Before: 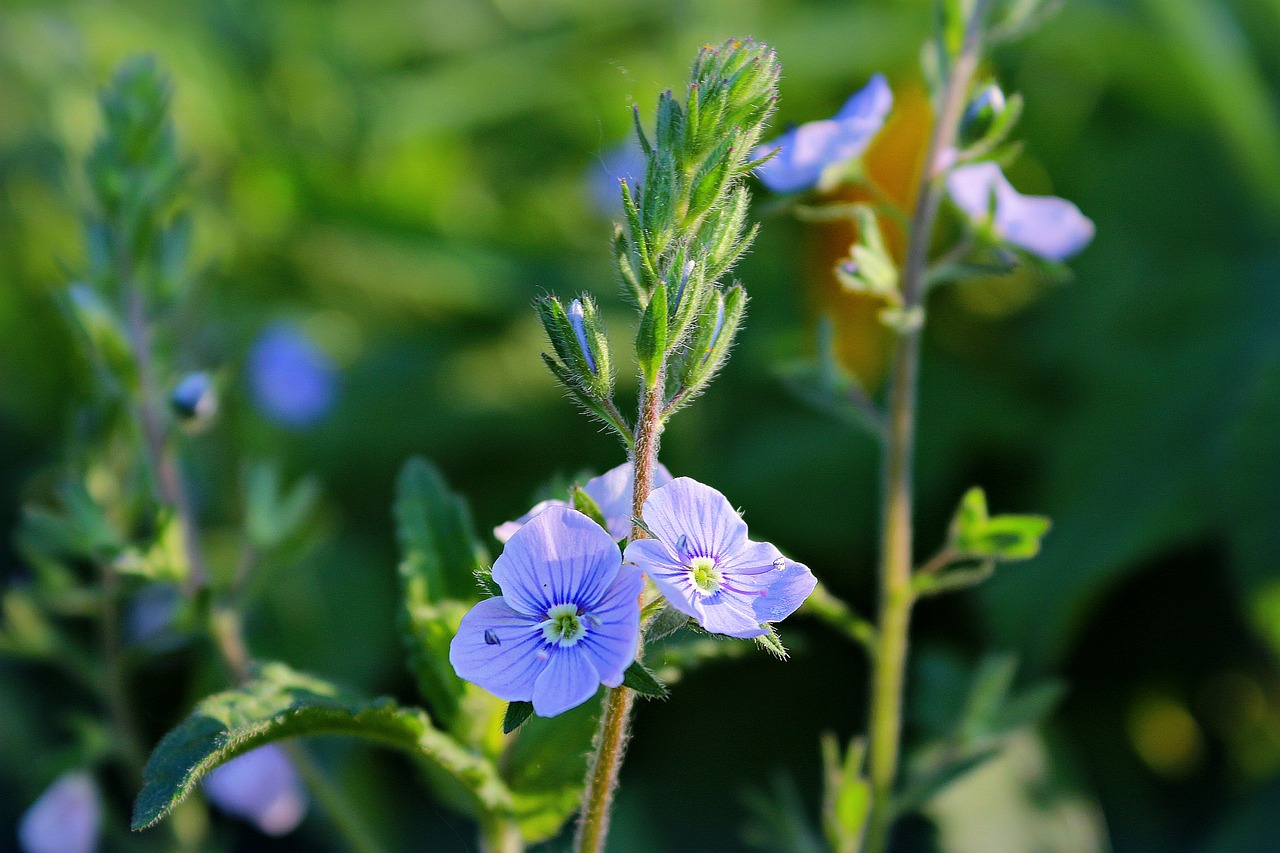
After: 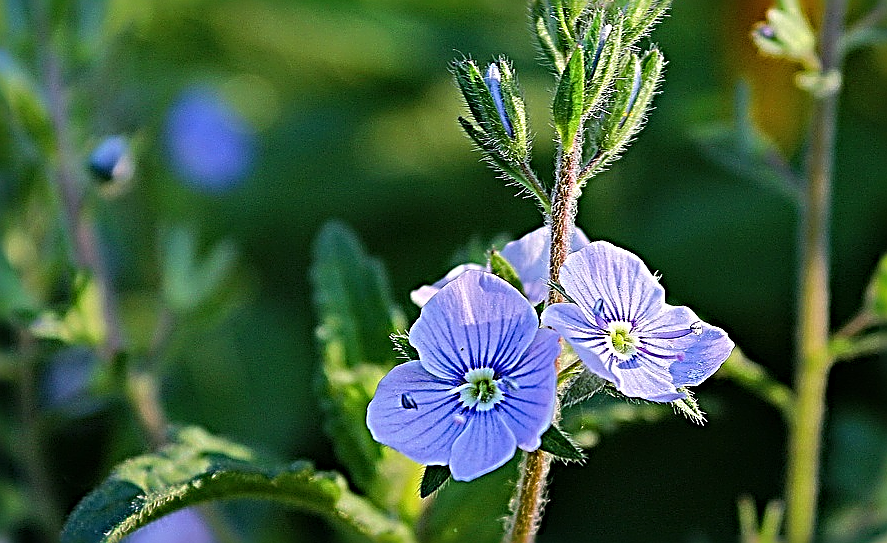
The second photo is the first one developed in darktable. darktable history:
crop: left 6.488%, top 27.668%, right 24.183%, bottom 8.656%
sharpen: radius 3.158, amount 1.731
